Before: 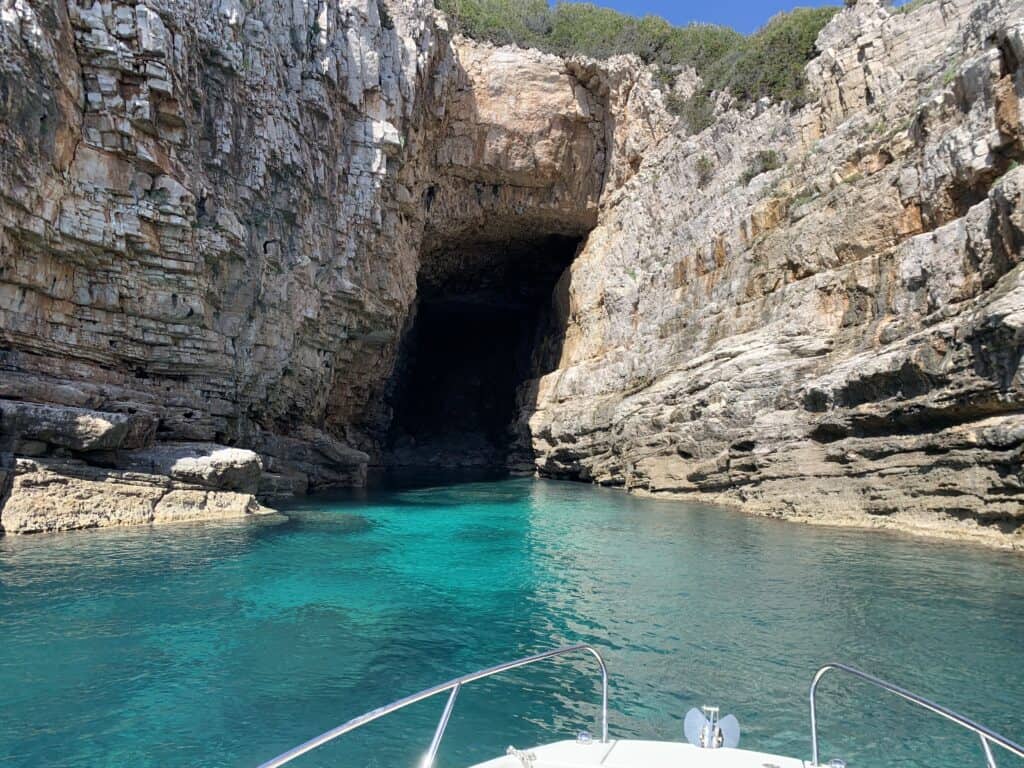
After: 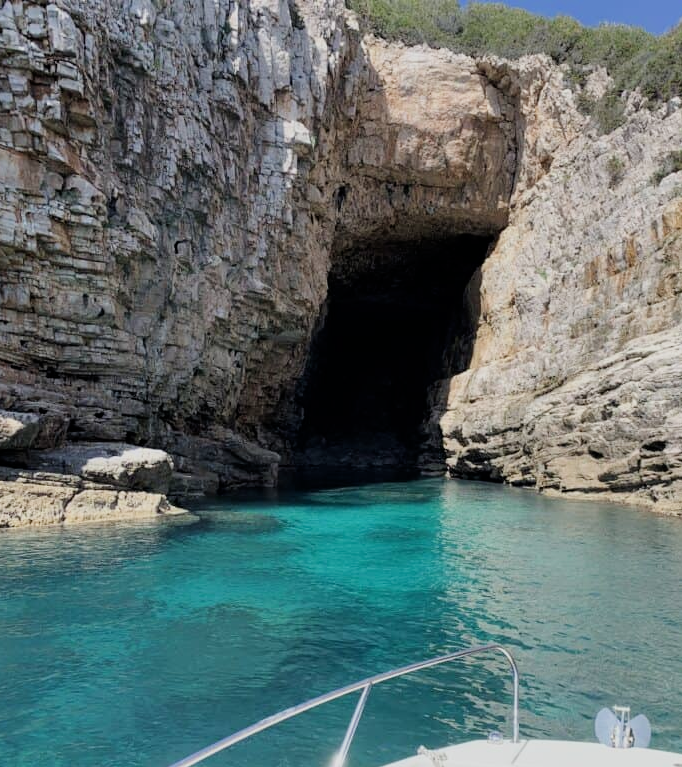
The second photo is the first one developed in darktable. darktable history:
filmic rgb: white relative exposure 3.8 EV, hardness 4.35
crop and rotate: left 8.786%, right 24.548%
